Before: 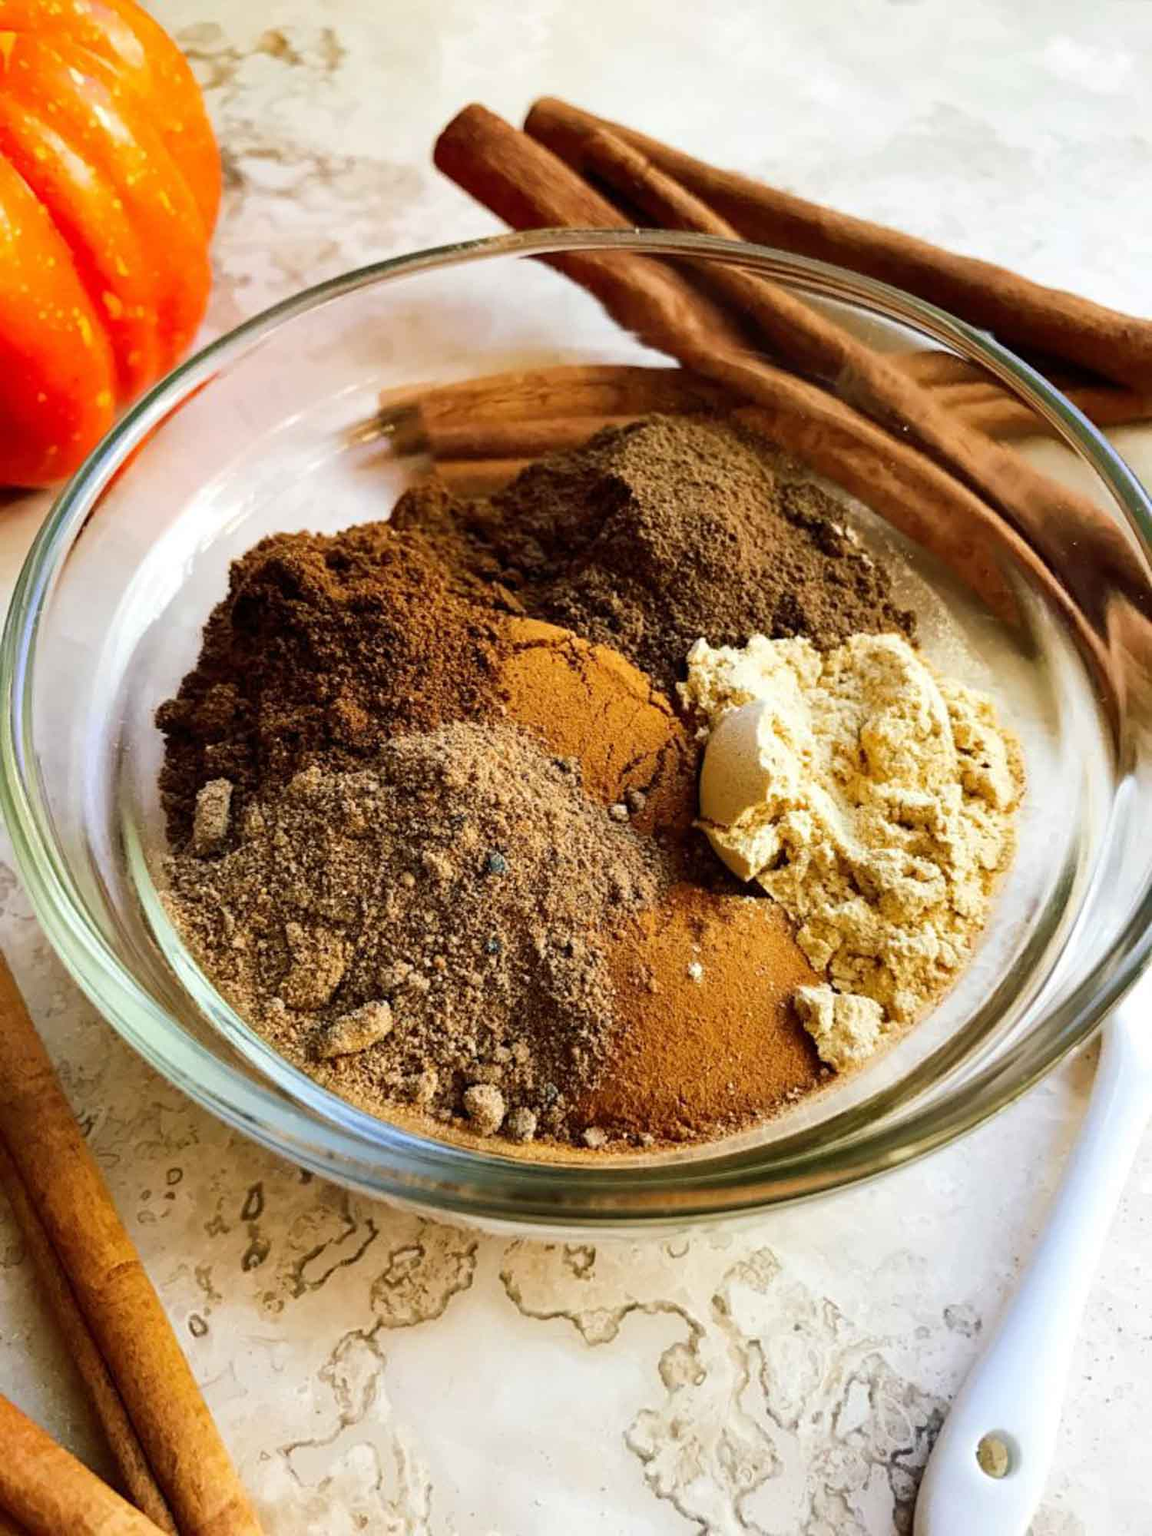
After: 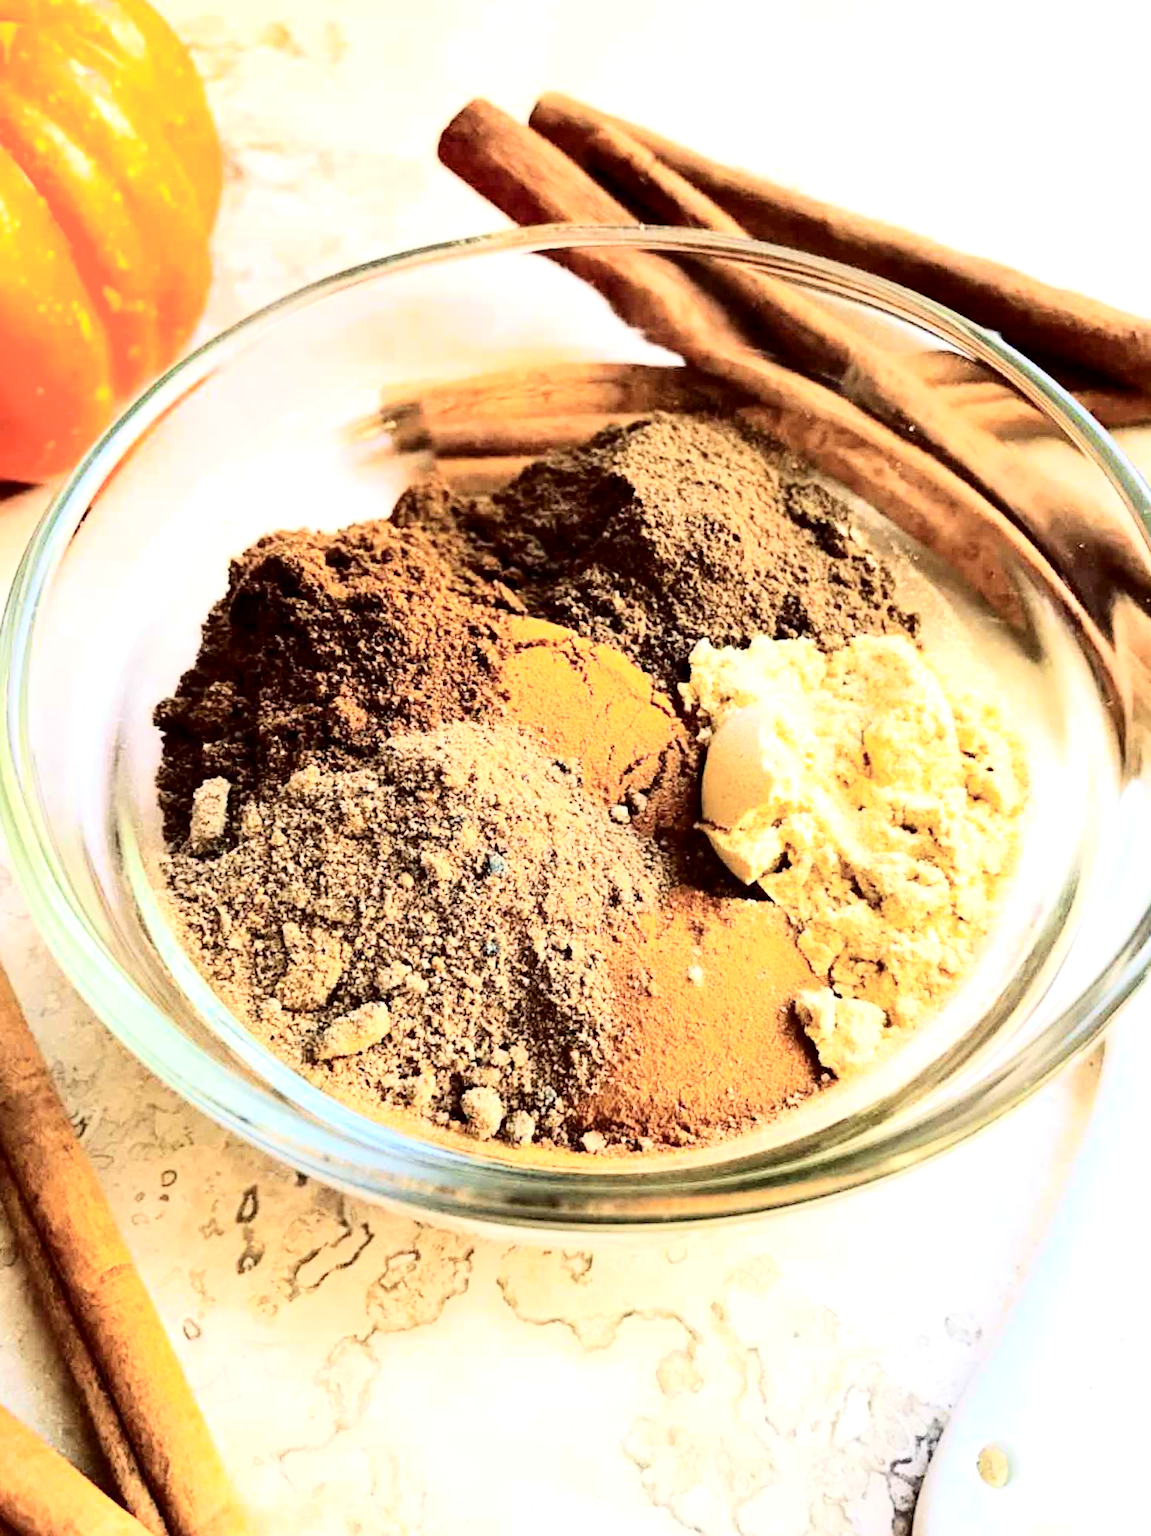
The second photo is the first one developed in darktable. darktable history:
exposure: black level correction 0, exposure 0.703 EV, compensate highlight preservation false
tone curve: curves: ch0 [(0, 0) (0.004, 0) (0.133, 0.071) (0.325, 0.456) (0.832, 0.957) (1, 1)], color space Lab, independent channels, preserve colors none
crop and rotate: angle -0.38°
